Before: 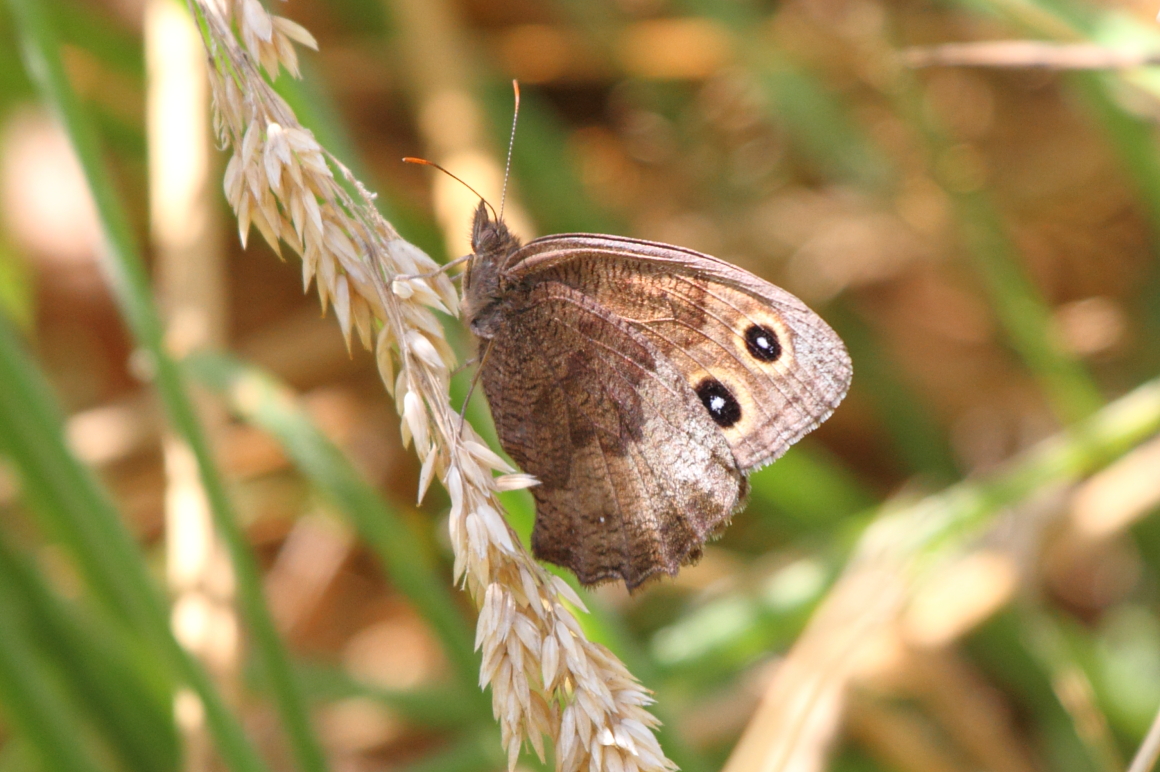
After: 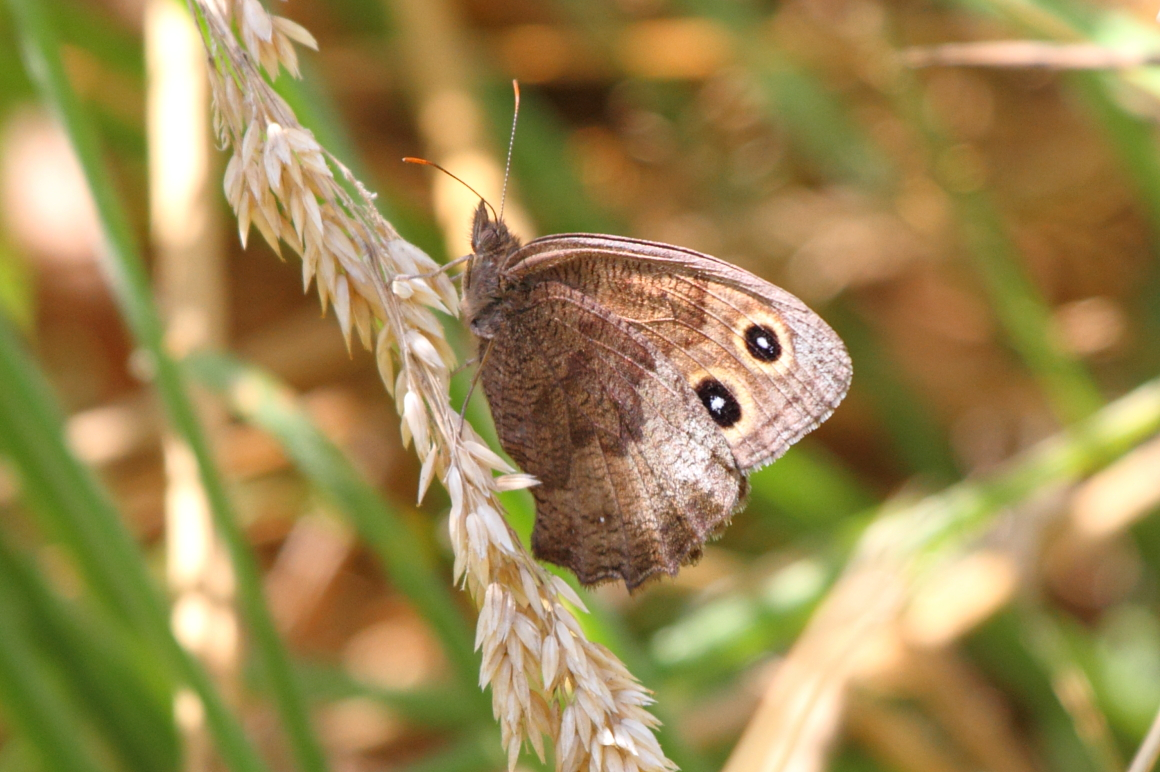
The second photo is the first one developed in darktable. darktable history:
haze removal: strength 0.098, compatibility mode true, adaptive false
